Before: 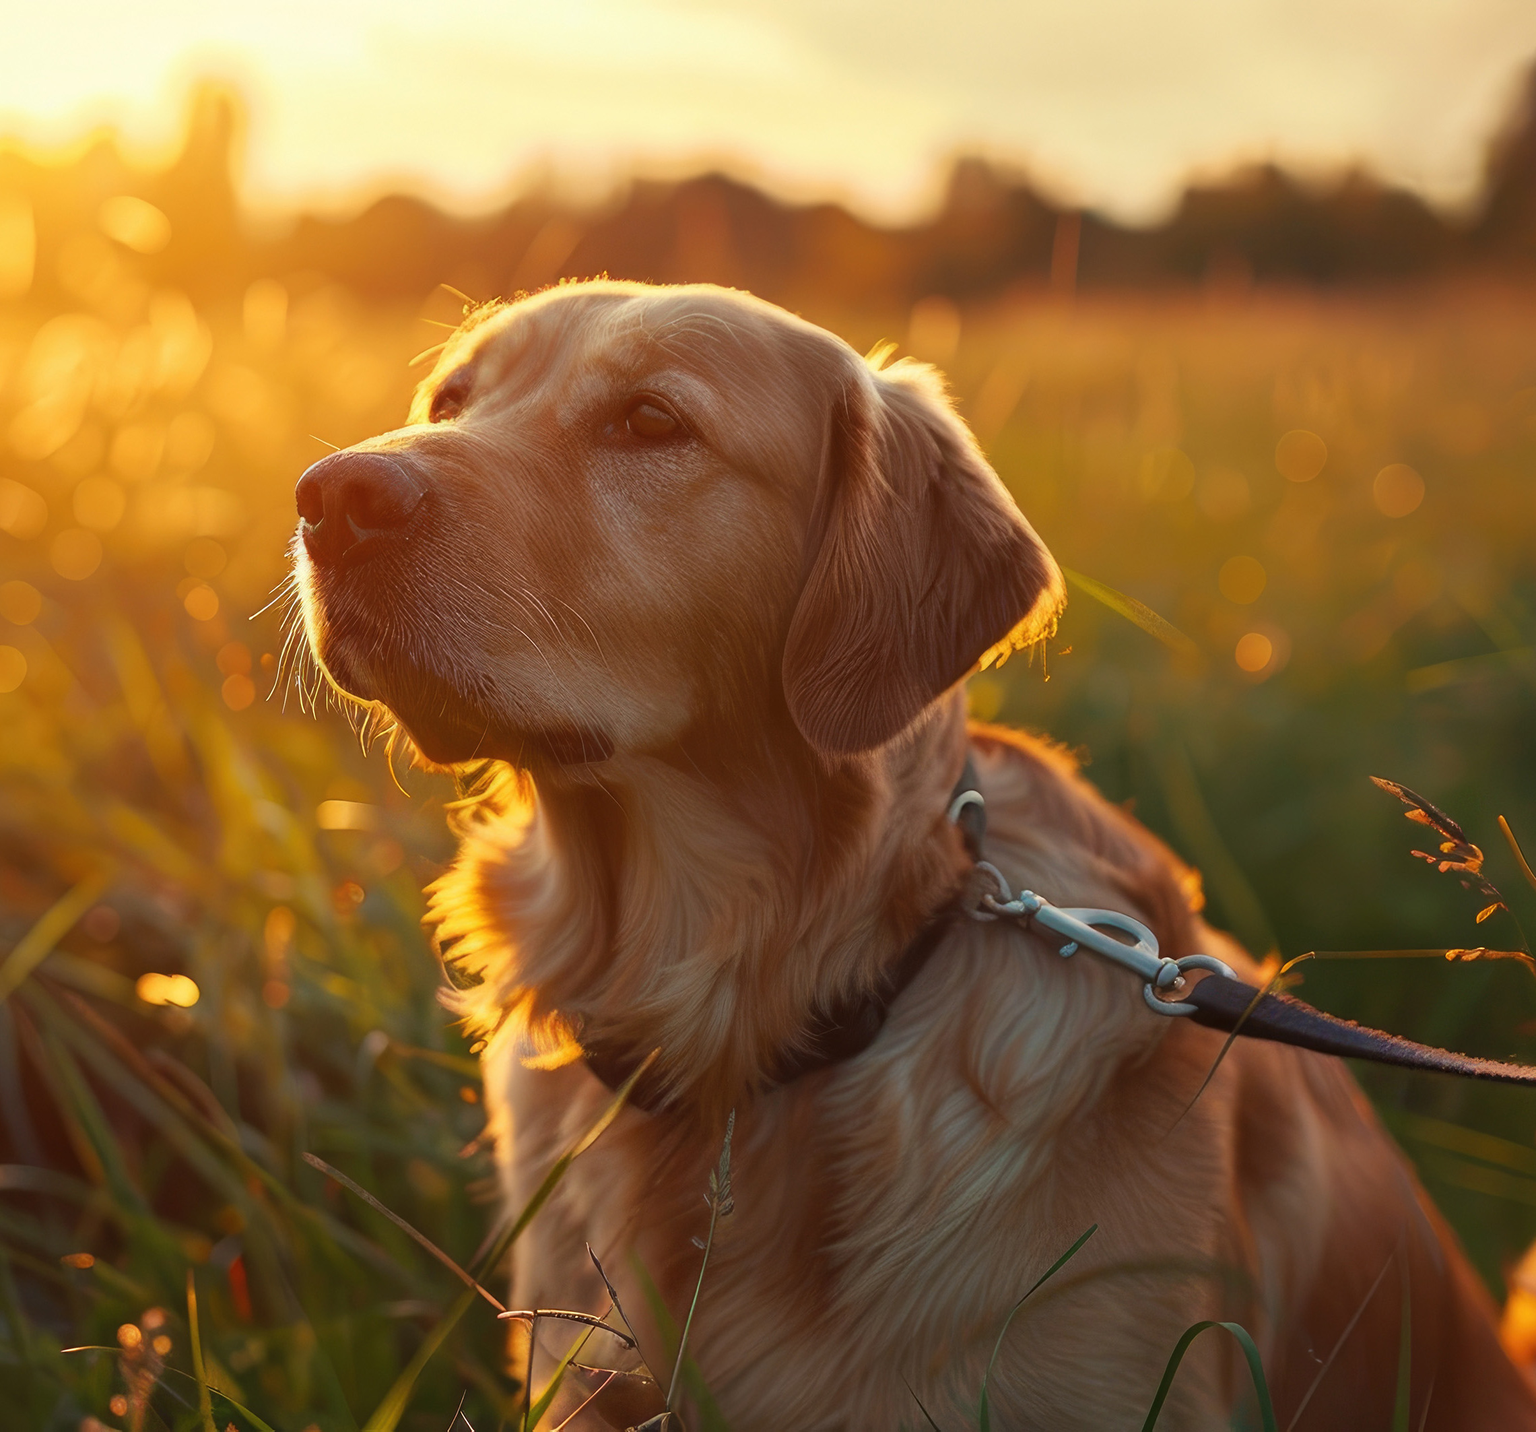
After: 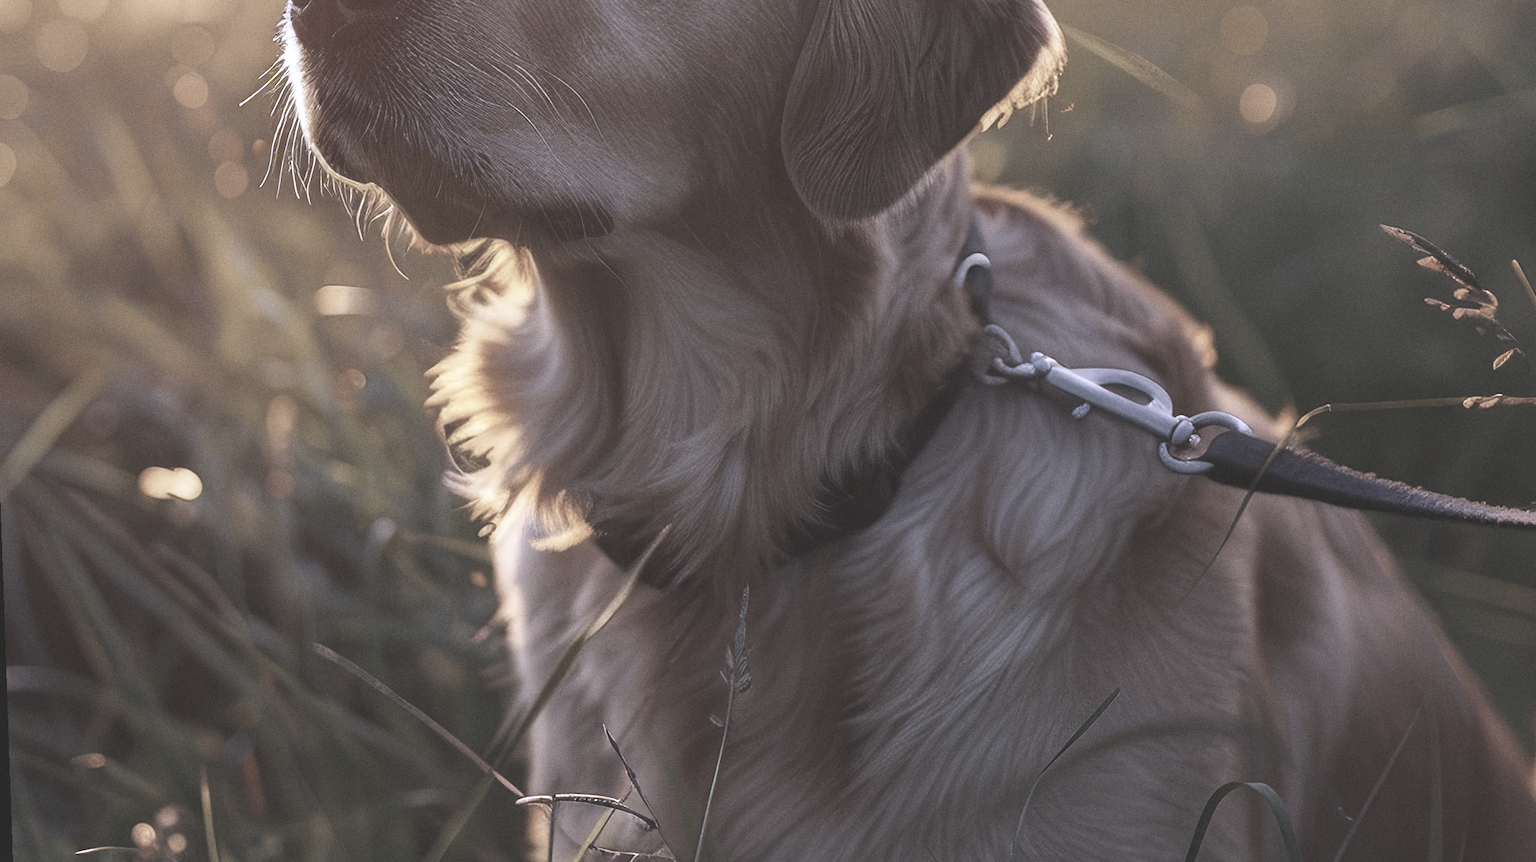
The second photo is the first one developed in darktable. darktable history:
crop and rotate: top 36.435%
rotate and perspective: rotation -2°, crop left 0.022, crop right 0.978, crop top 0.049, crop bottom 0.951
white balance: red 0.98, blue 1.61
local contrast: on, module defaults
color correction: saturation 0.3
exposure: black level correction -0.028, compensate highlight preservation false
shadows and highlights: shadows 0, highlights 40
grain: coarseness 0.09 ISO
